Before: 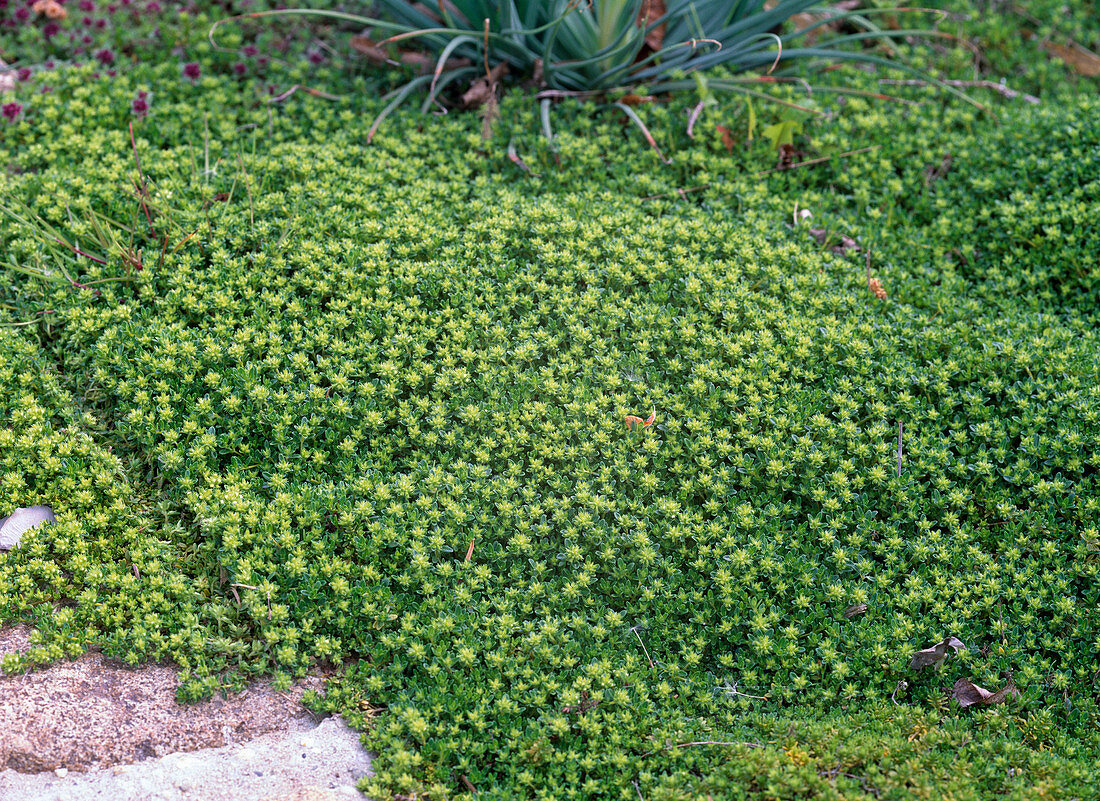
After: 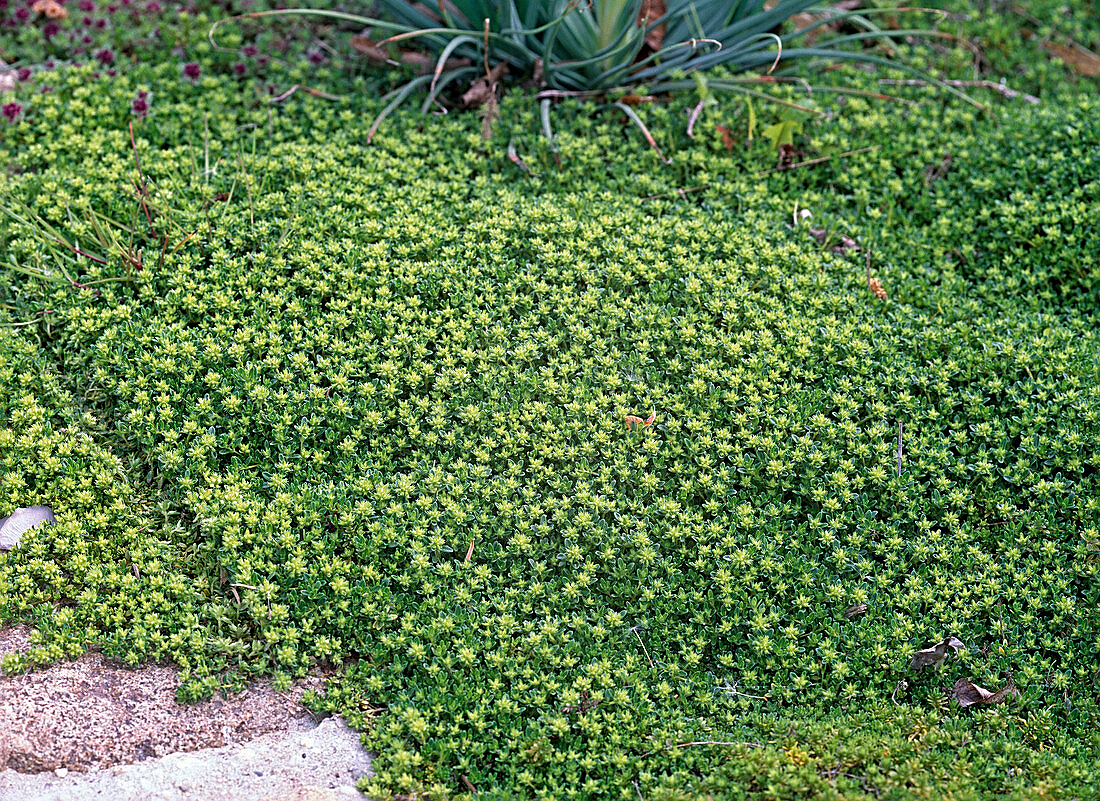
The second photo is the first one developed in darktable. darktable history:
sharpen: radius 2.538, amount 0.646
